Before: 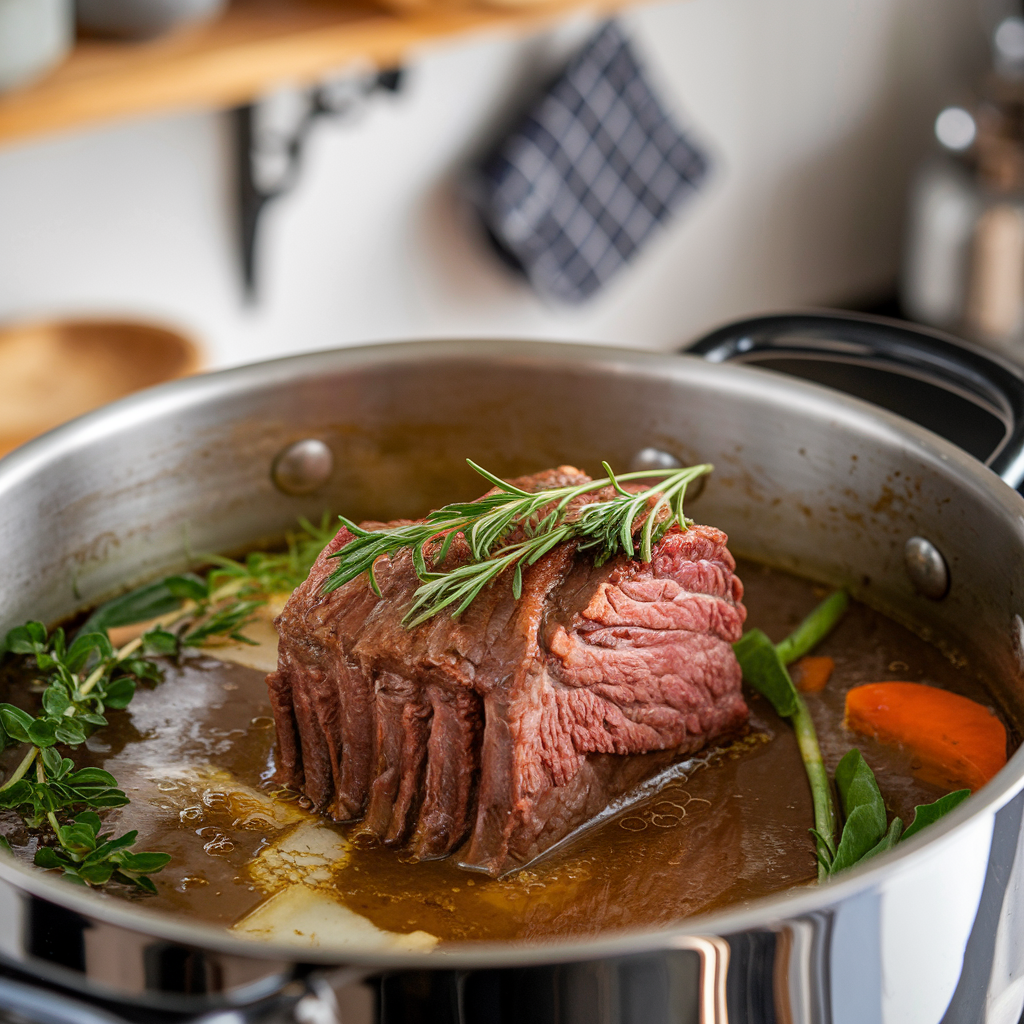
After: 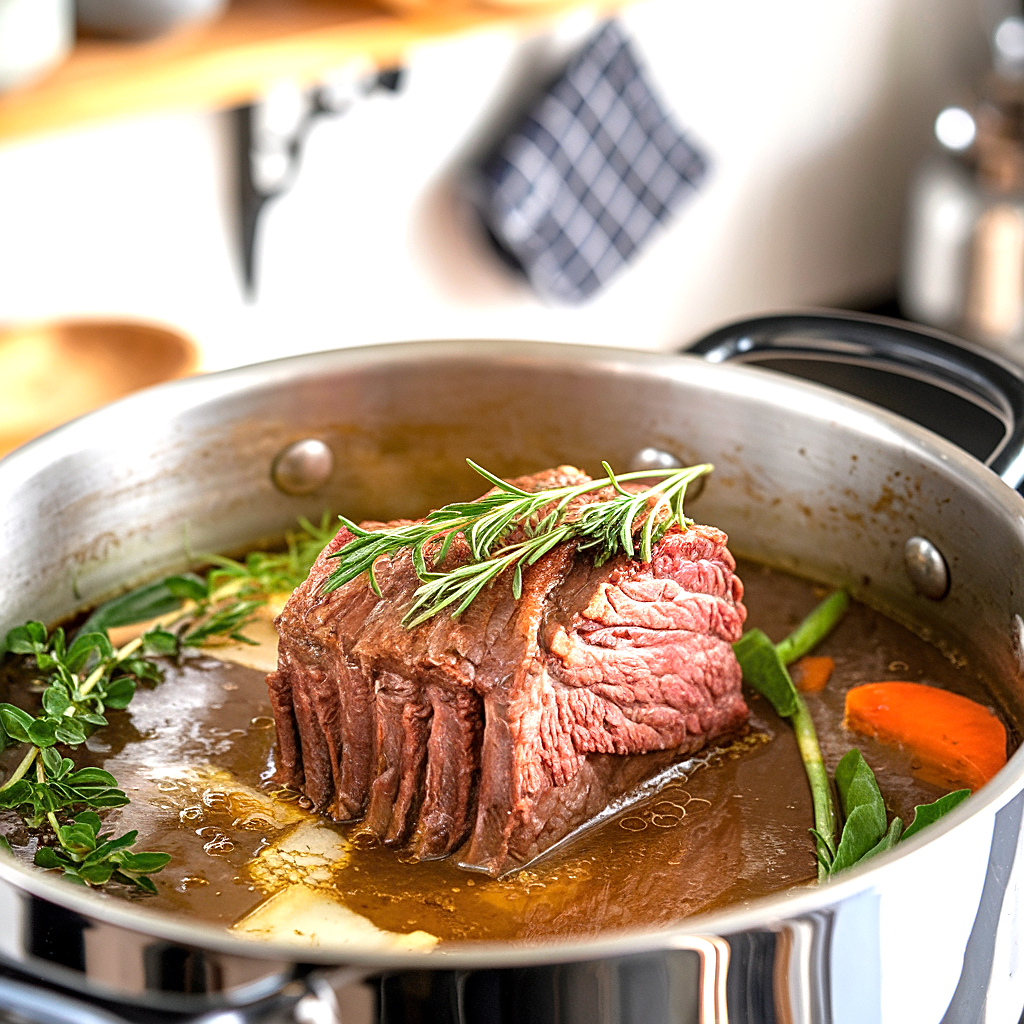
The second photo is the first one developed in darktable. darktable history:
sharpen: on, module defaults
exposure: exposure 1.089 EV, compensate highlight preservation false
